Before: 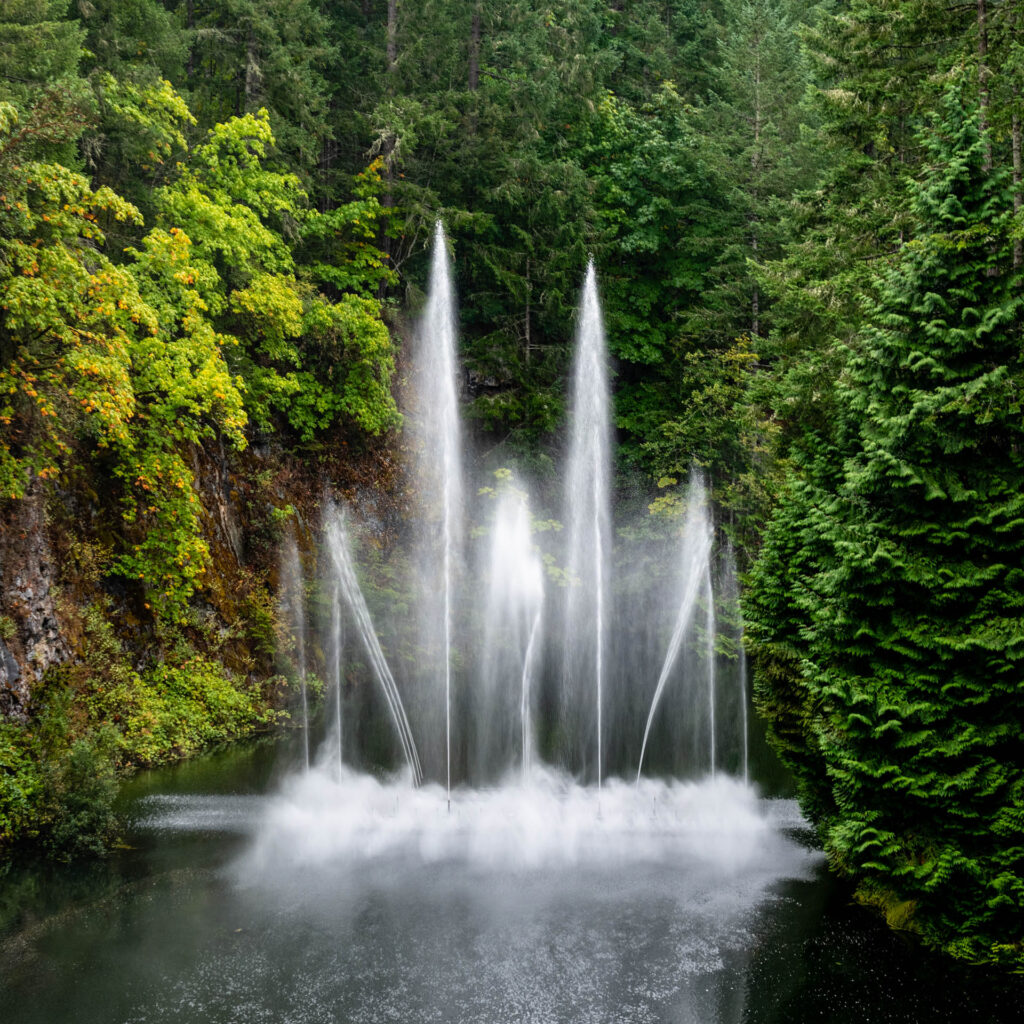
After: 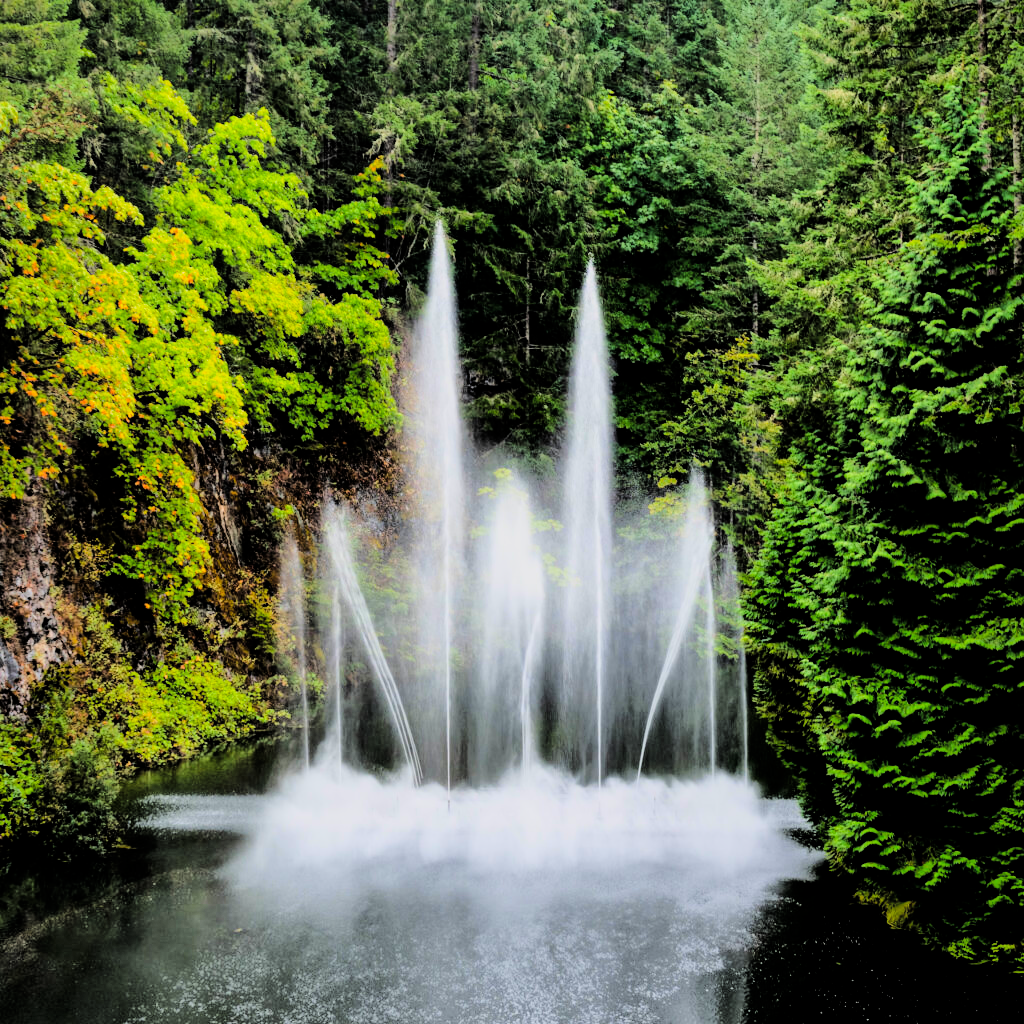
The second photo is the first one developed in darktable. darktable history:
tone curve: curves: ch0 [(0, 0) (0.004, 0) (0.133, 0.071) (0.325, 0.456) (0.832, 0.957) (1, 1)], color space Lab, linked channels, preserve colors none
filmic rgb: black relative exposure -7.65 EV, white relative exposure 4.56 EV, hardness 3.61, color science v6 (2022)
shadows and highlights: shadows 40, highlights -60
